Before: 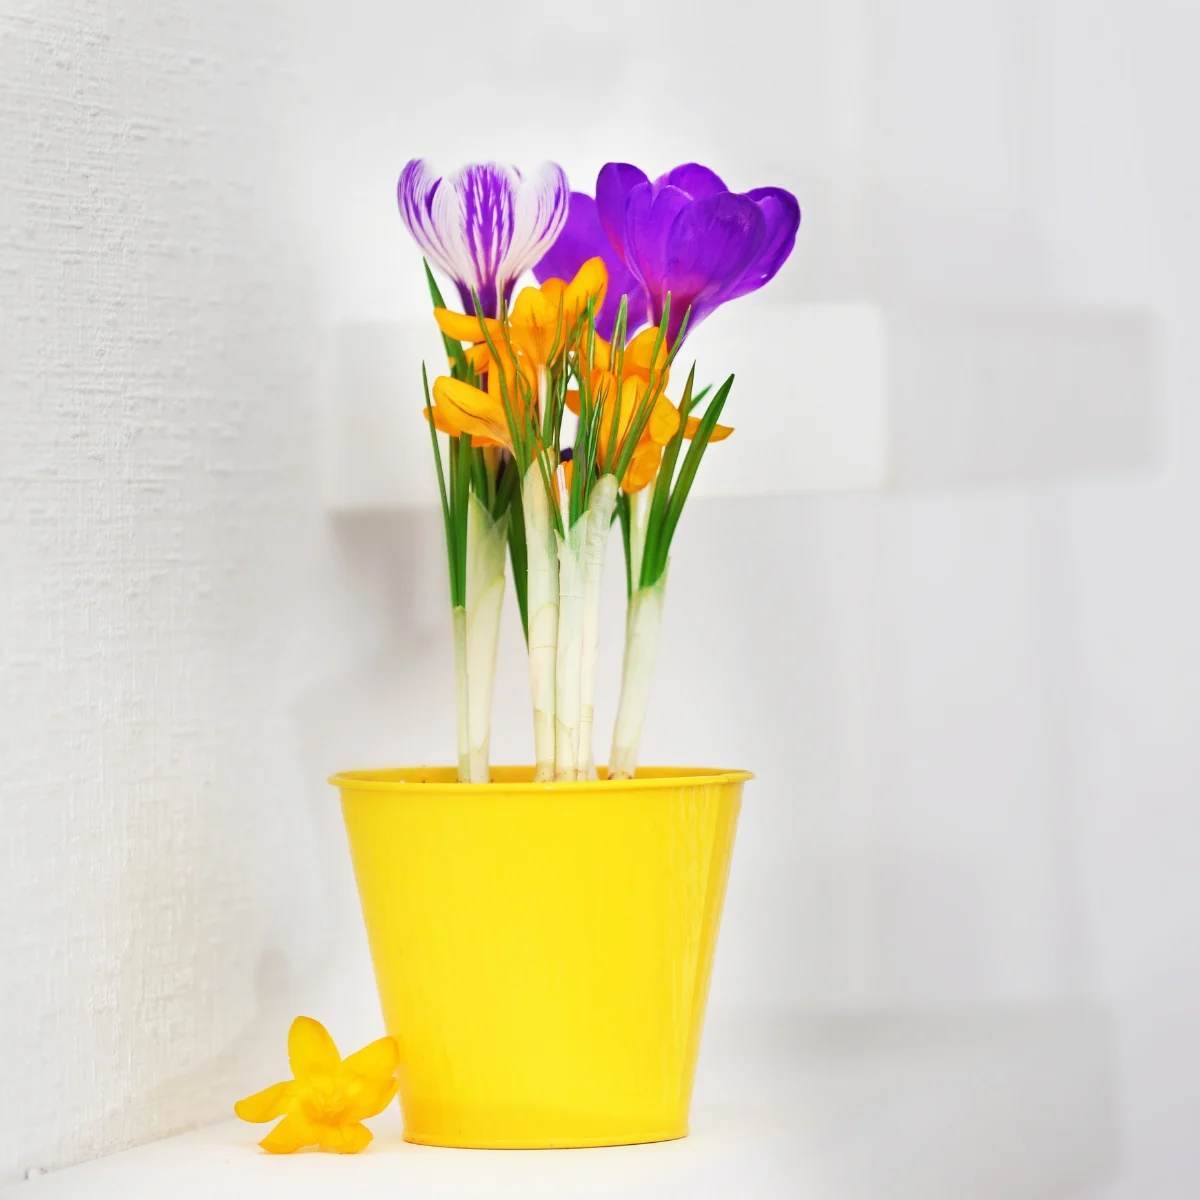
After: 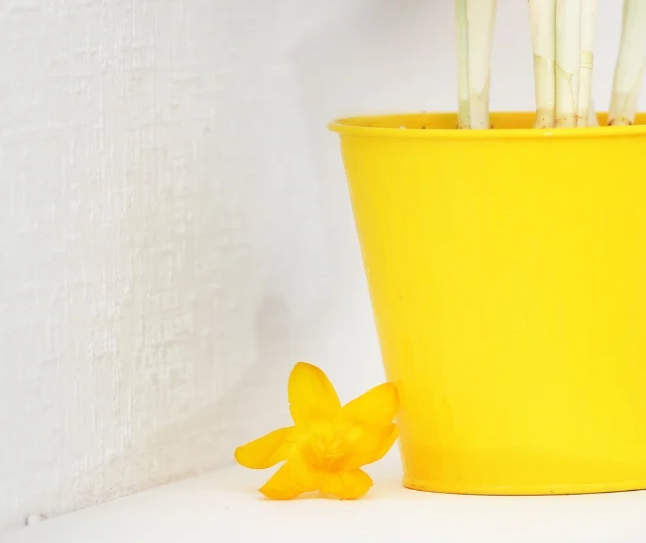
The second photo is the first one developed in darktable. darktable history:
crop and rotate: top 54.514%, right 46.117%, bottom 0.18%
